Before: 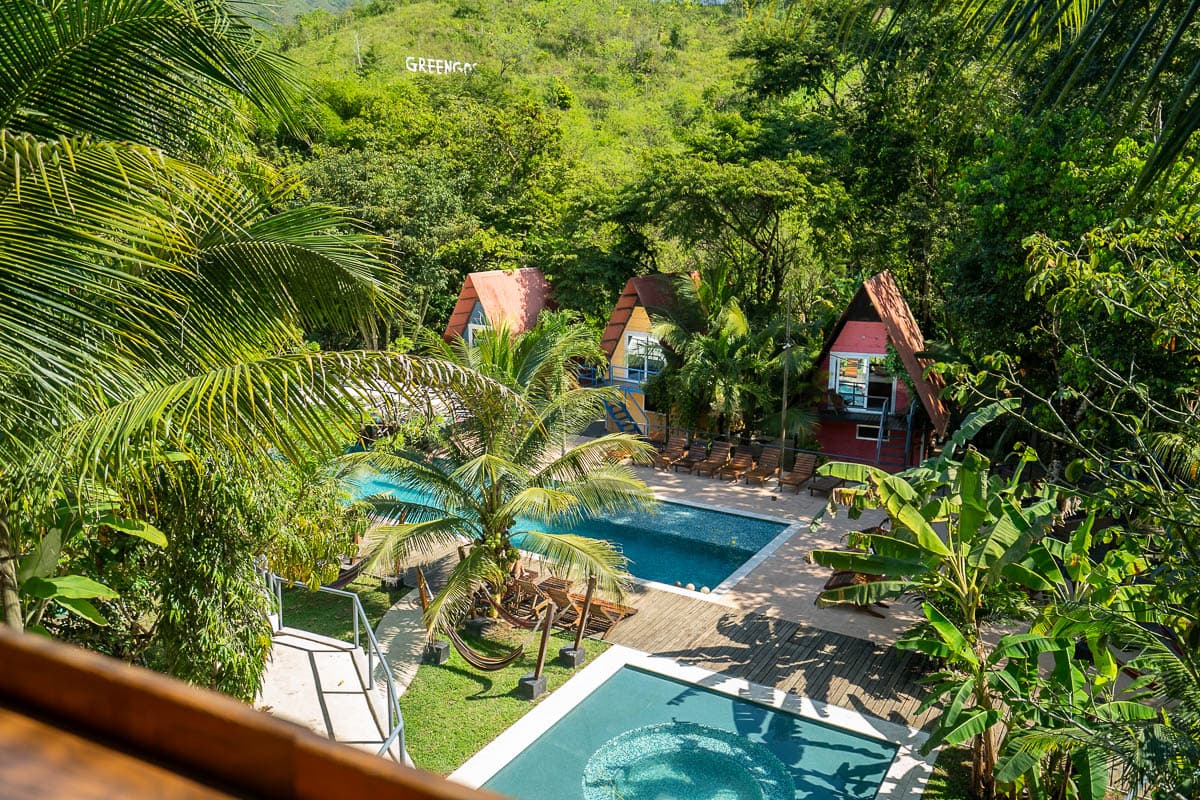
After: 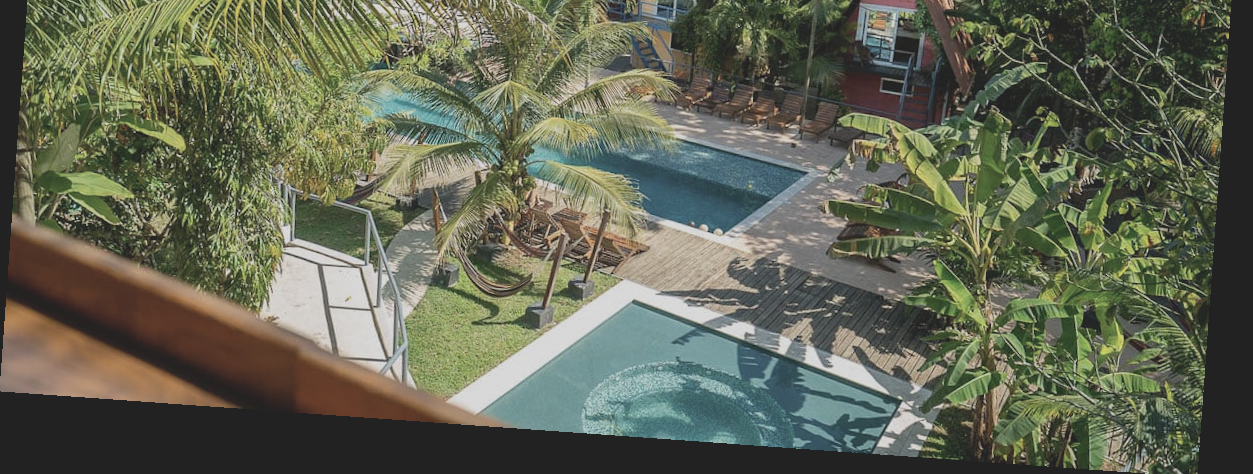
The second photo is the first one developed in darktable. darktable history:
color zones: curves: ch0 [(0, 0.5) (0.143, 0.5) (0.286, 0.5) (0.429, 0.495) (0.571, 0.437) (0.714, 0.44) (0.857, 0.496) (1, 0.5)]
crop and rotate: top 46.237%
rotate and perspective: rotation 4.1°, automatic cropping off
contrast brightness saturation: contrast -0.26, saturation -0.43
